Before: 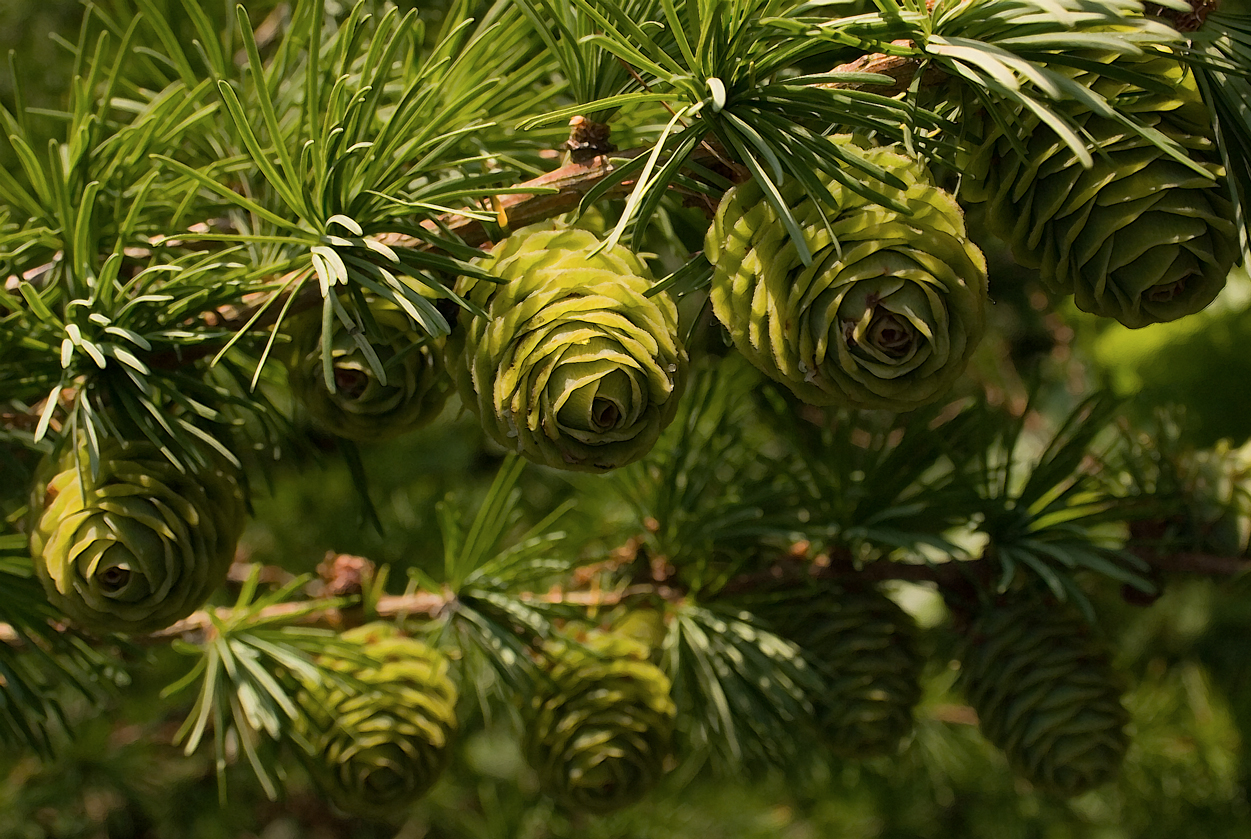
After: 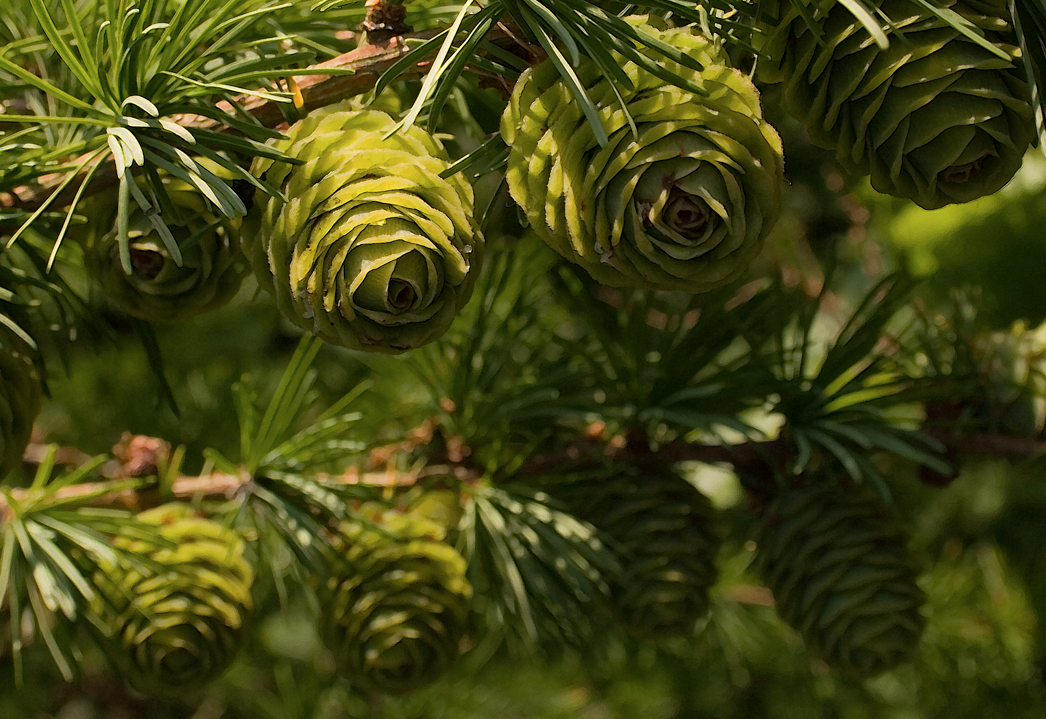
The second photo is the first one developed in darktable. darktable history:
crop: left 16.315%, top 14.246%
